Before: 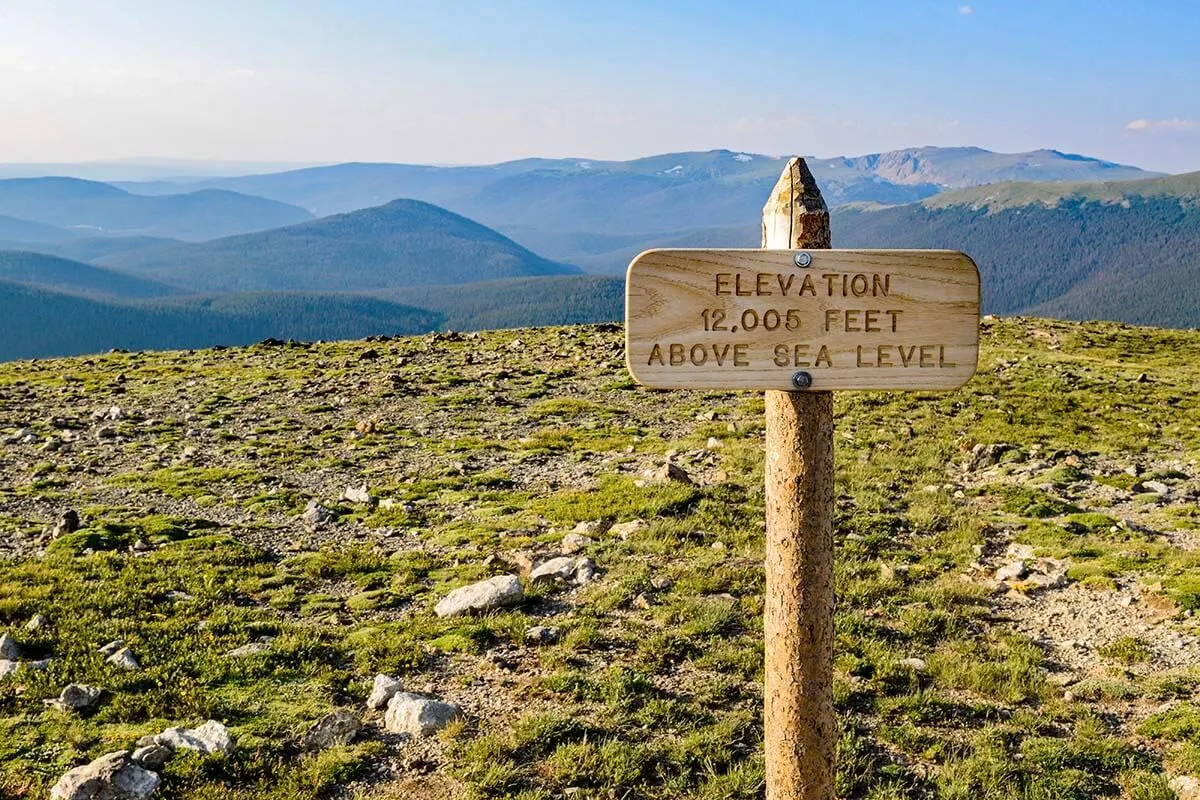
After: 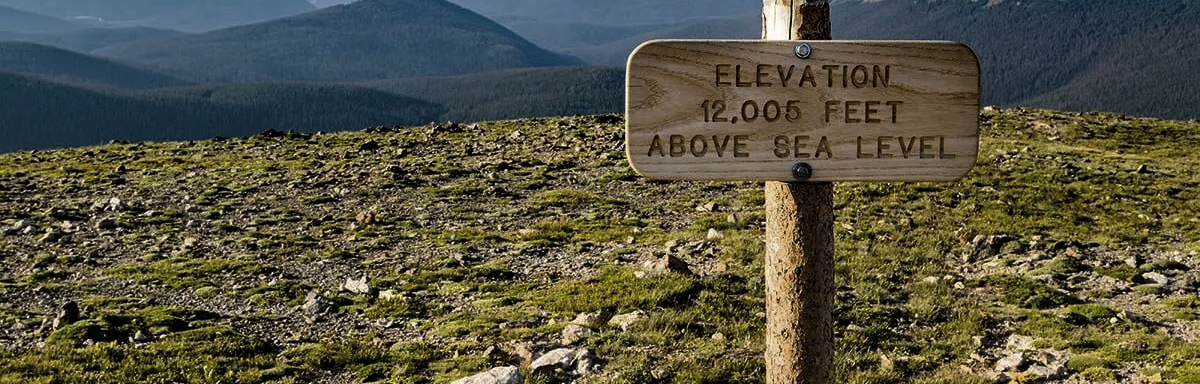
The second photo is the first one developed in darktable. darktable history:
crop and rotate: top 26.354%, bottom 25.559%
levels: levels [0, 0.618, 1]
color correction: highlights b* 0.011, saturation 0.99
